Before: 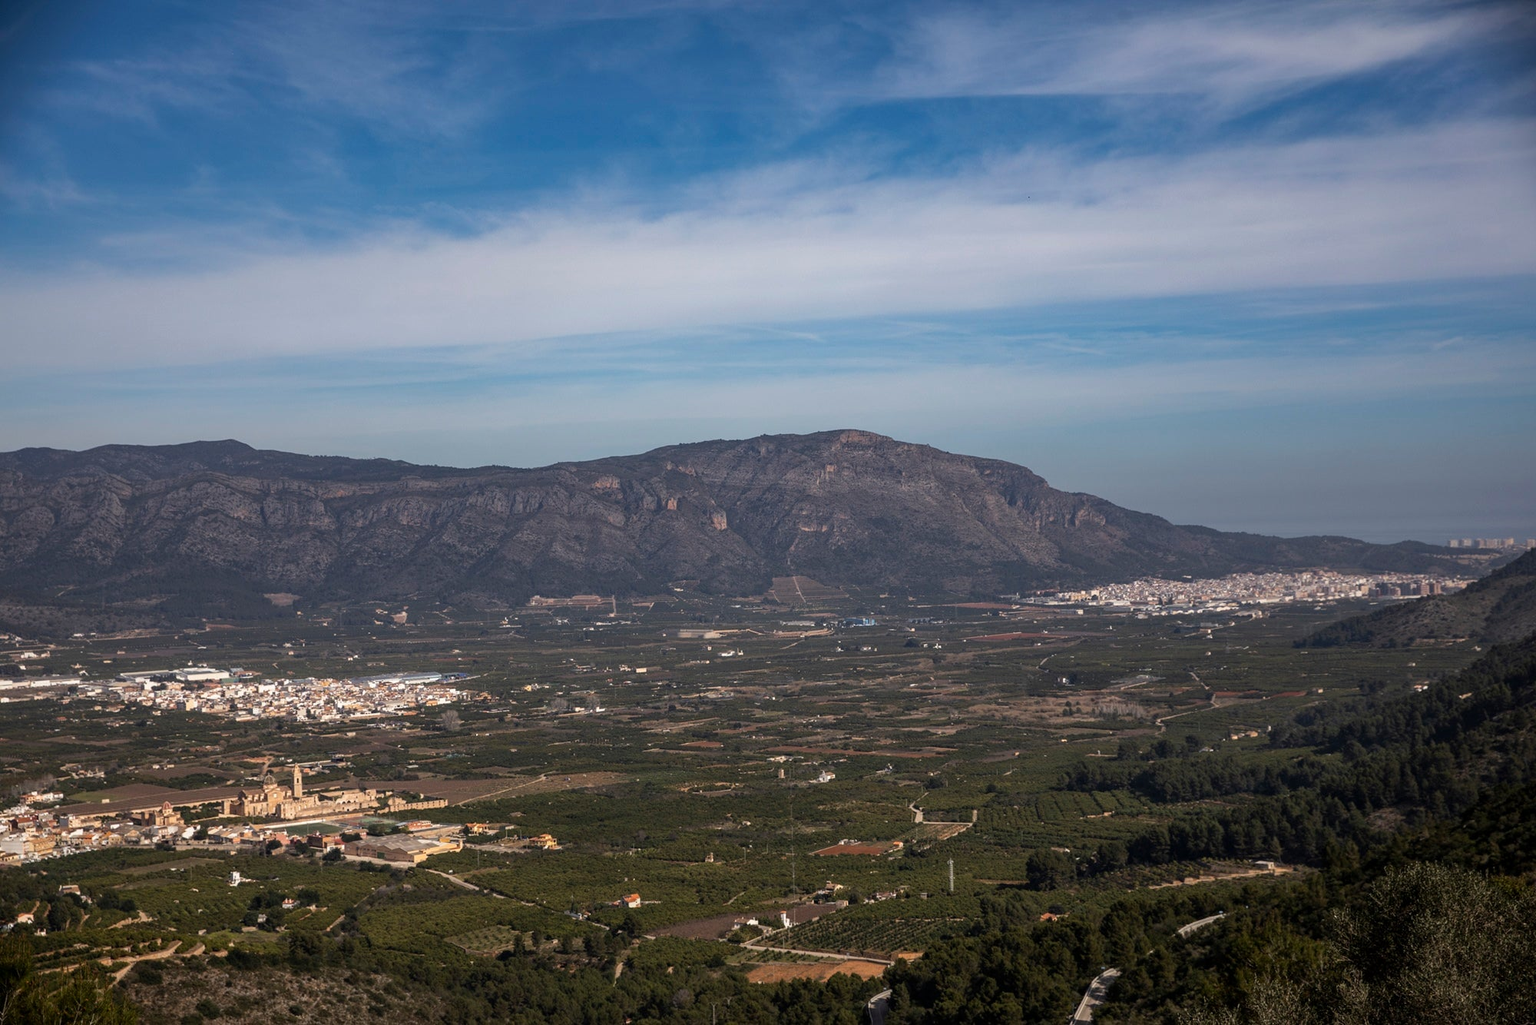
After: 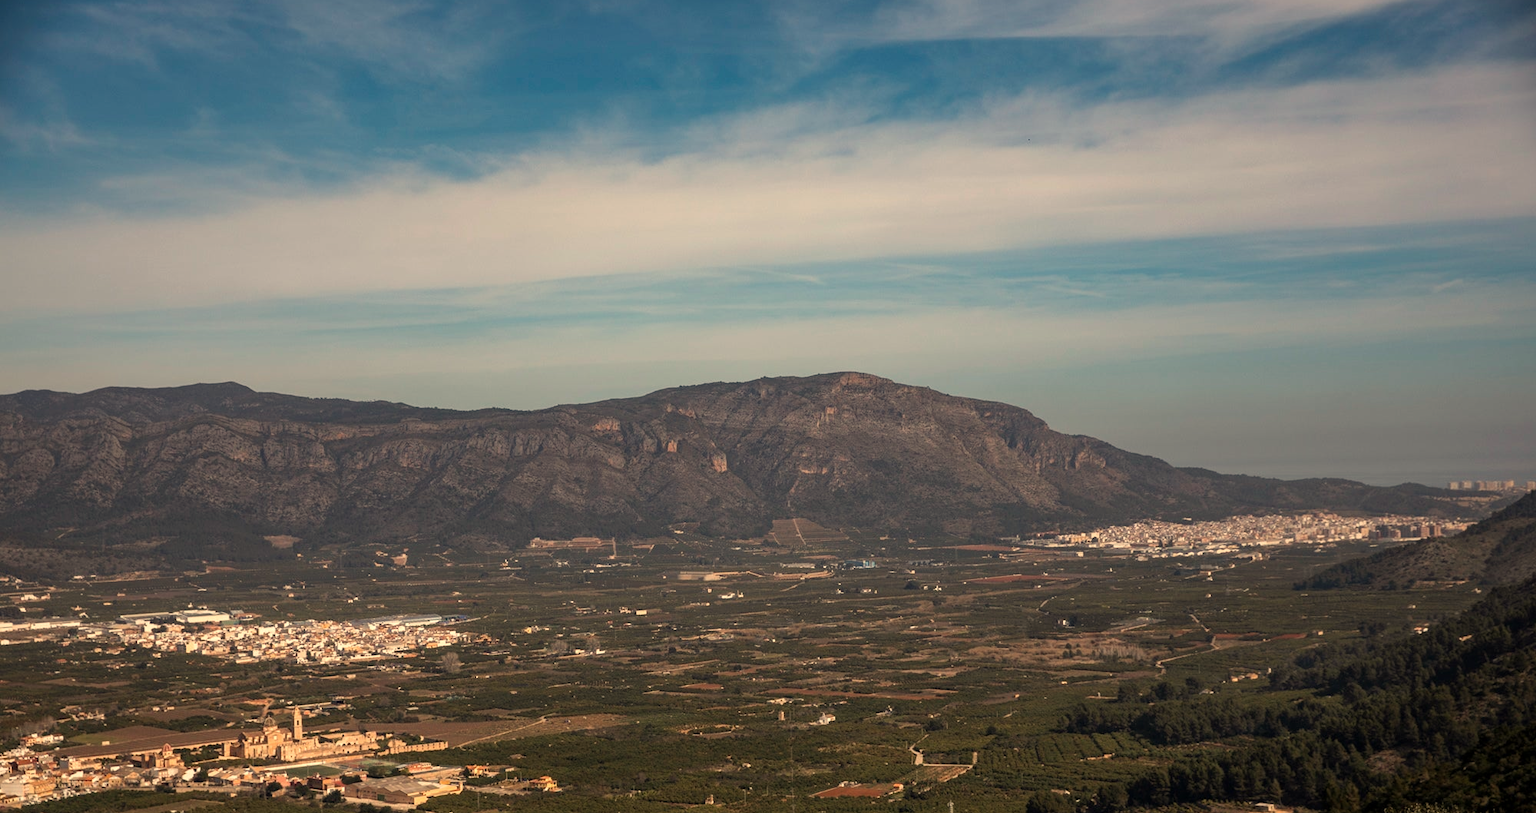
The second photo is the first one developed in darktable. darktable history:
crop and rotate: top 5.667%, bottom 14.937%
white balance: red 1.123, blue 0.83
